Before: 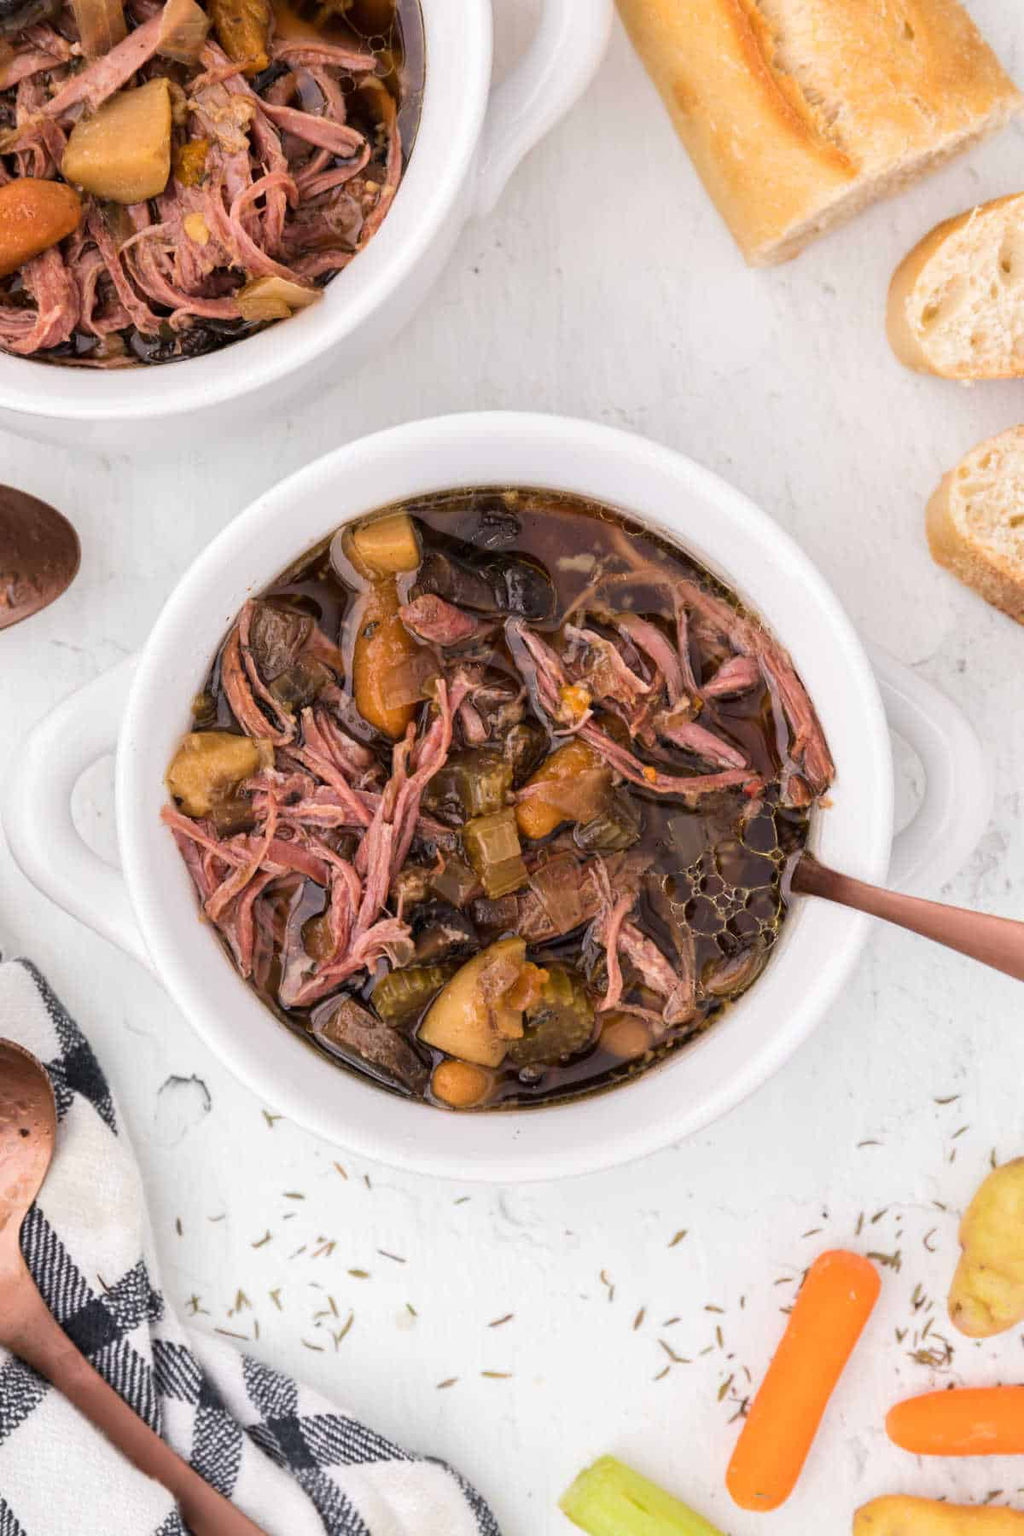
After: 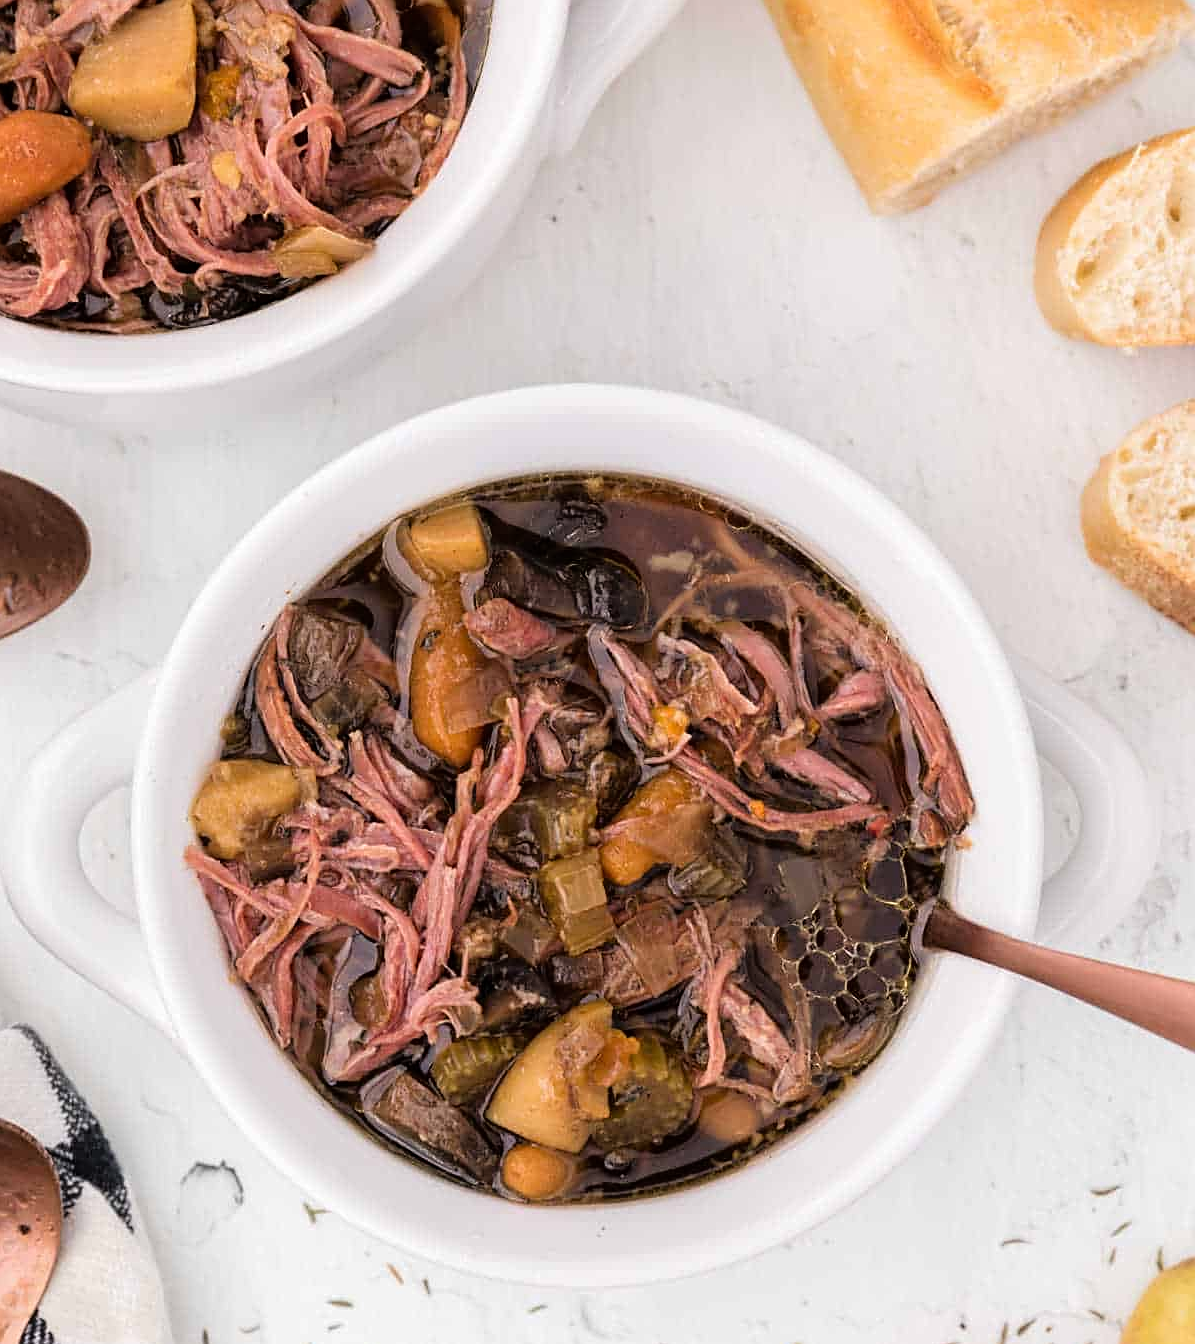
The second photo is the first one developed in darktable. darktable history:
sharpen: on, module defaults
crop: left 0.387%, top 5.469%, bottom 19.809%
rgb curve: curves: ch0 [(0, 0) (0.136, 0.078) (0.262, 0.245) (0.414, 0.42) (1, 1)], compensate middle gray true, preserve colors basic power
tone equalizer: on, module defaults
